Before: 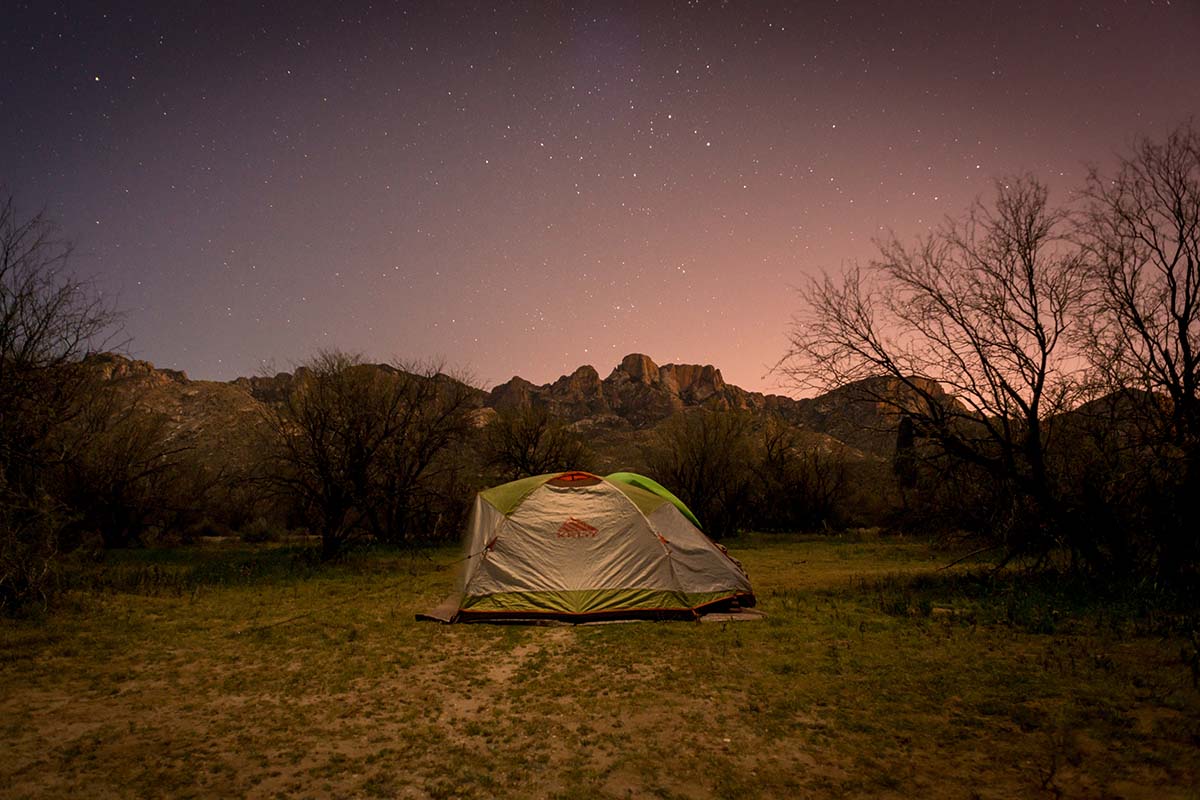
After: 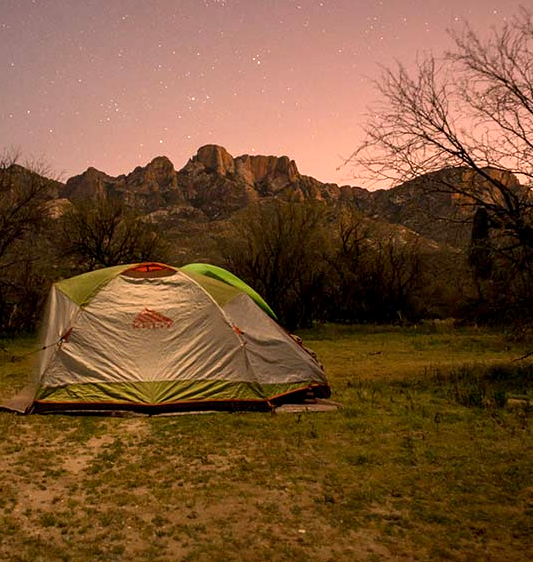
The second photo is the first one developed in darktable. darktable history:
crop: left 35.432%, top 26.233%, right 20.145%, bottom 3.432%
exposure: black level correction 0.001, exposure 0.5 EV, compensate exposure bias true, compensate highlight preservation false
